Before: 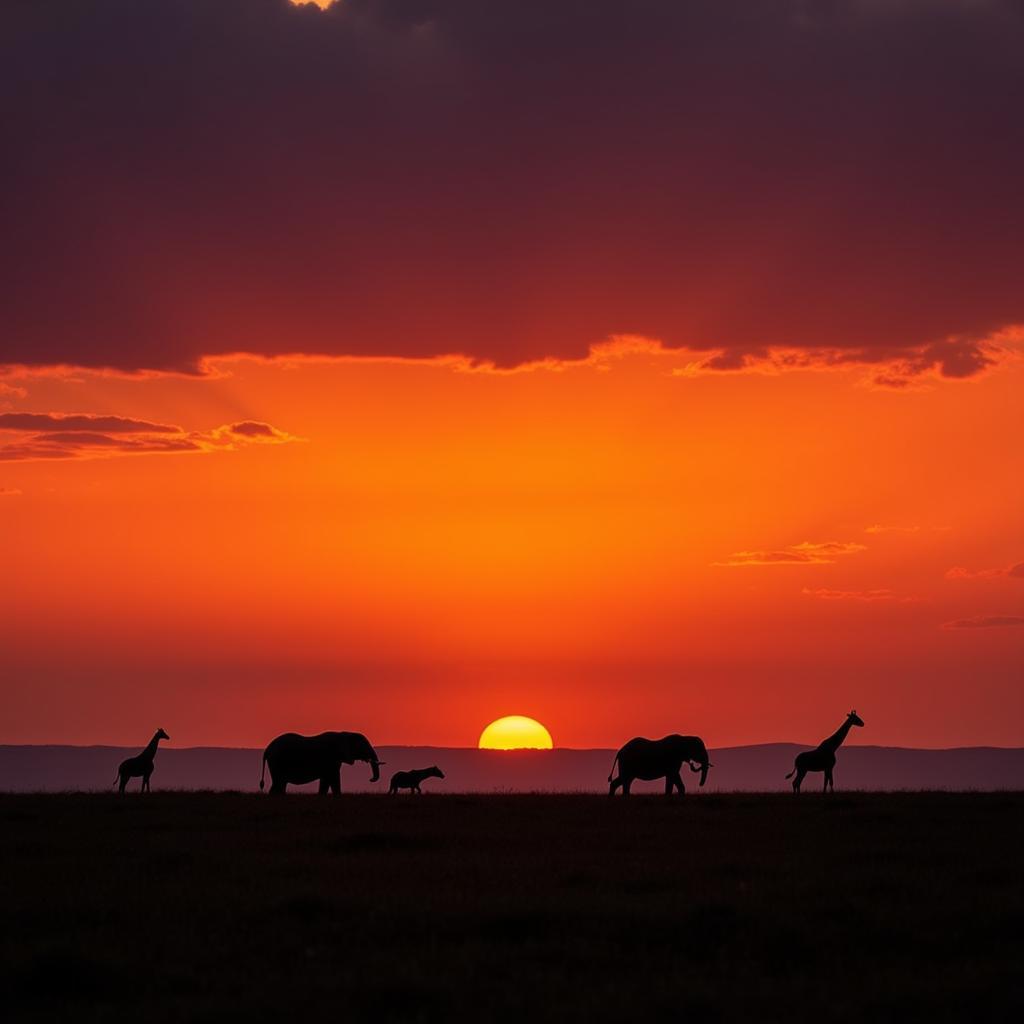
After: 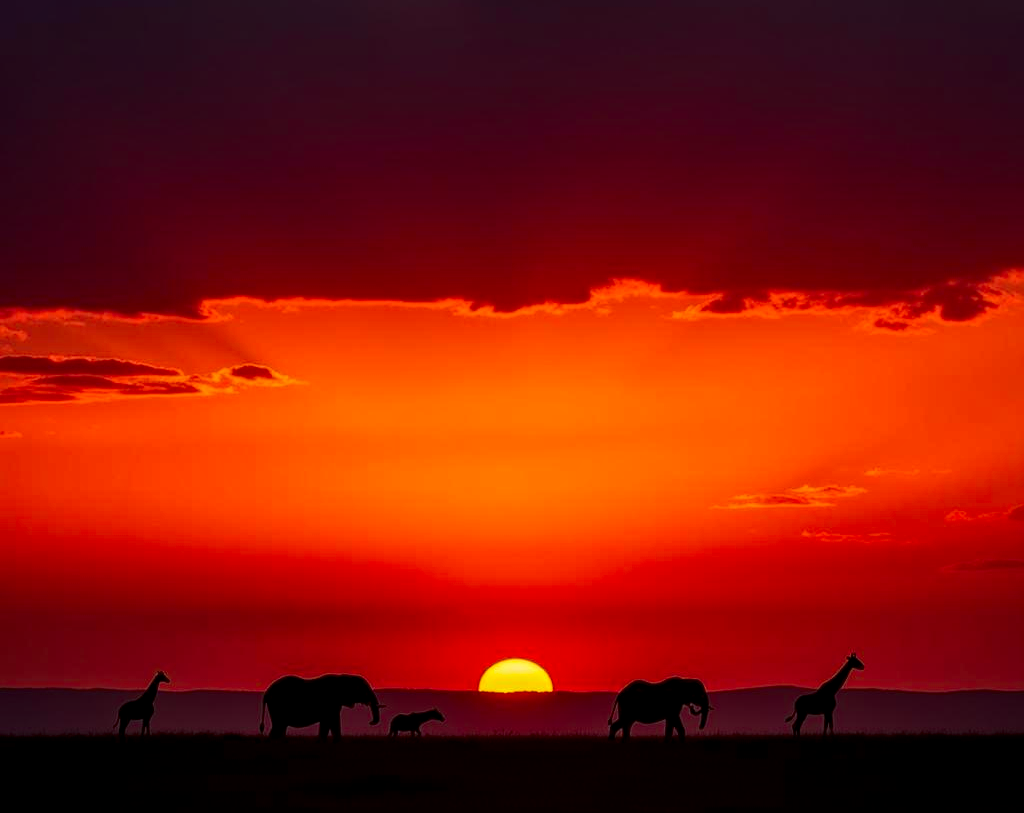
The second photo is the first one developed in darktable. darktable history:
local contrast: on, module defaults
crop and rotate: top 5.648%, bottom 14.933%
contrast brightness saturation: contrast 0.187, brightness -0.108, saturation 0.208
